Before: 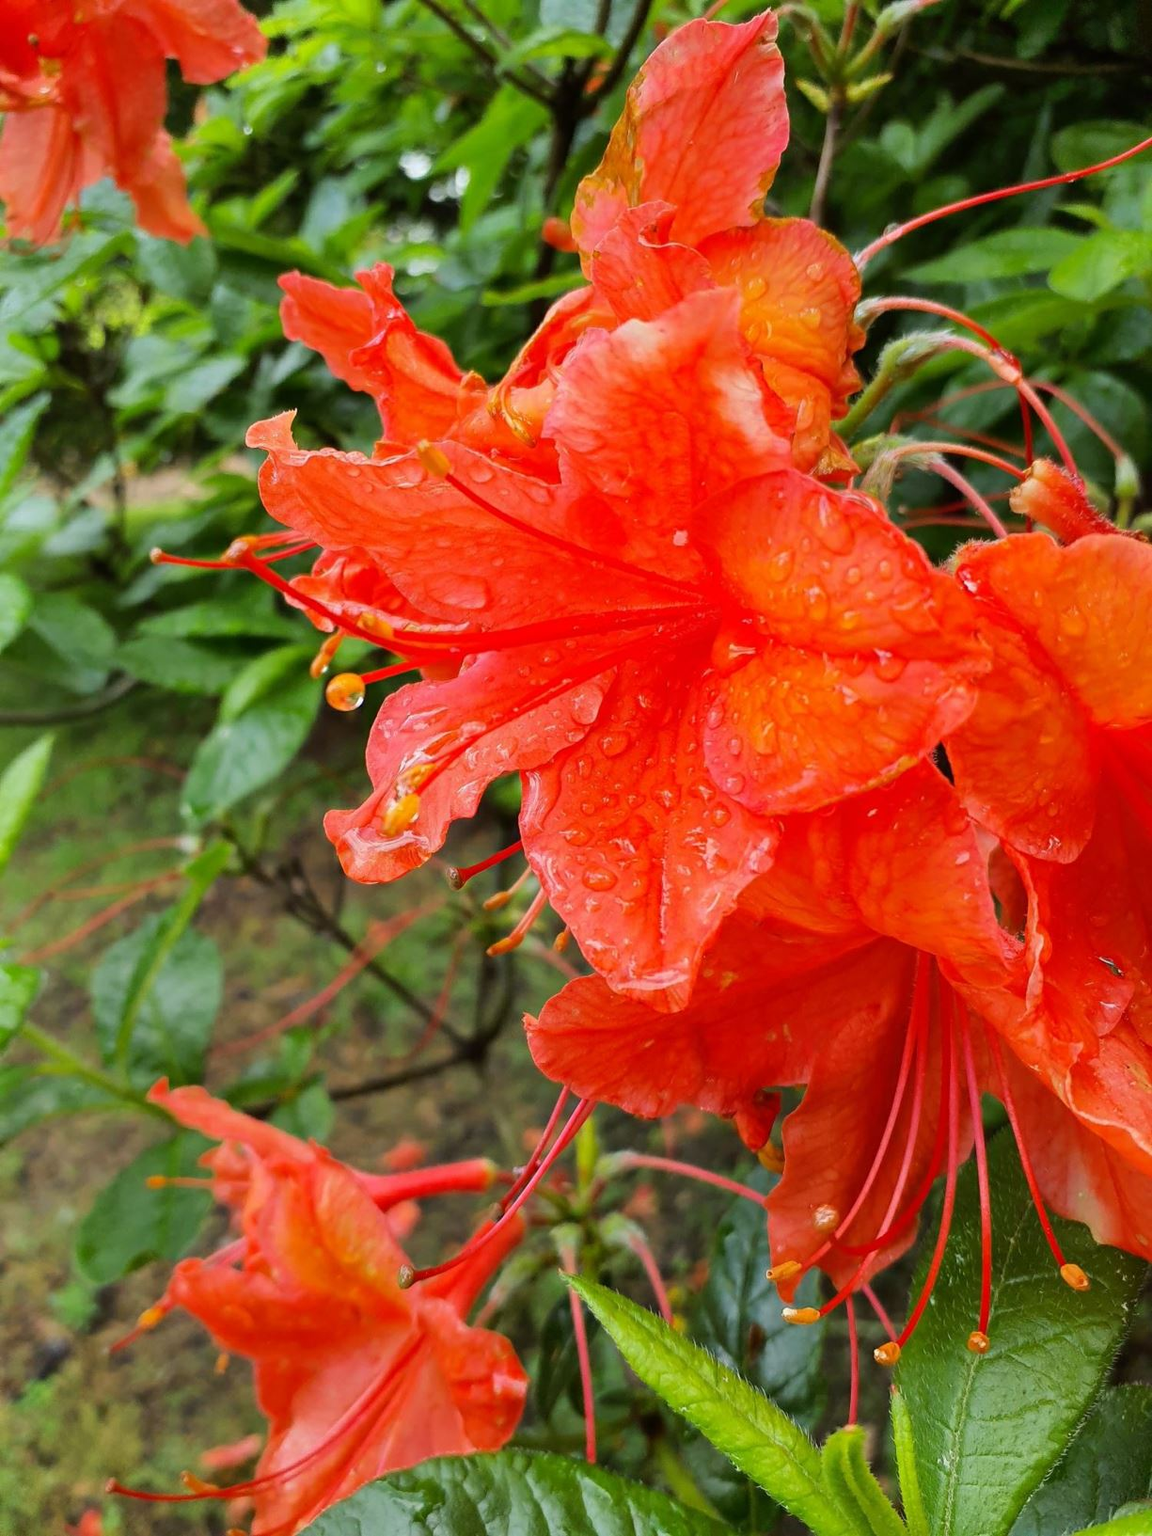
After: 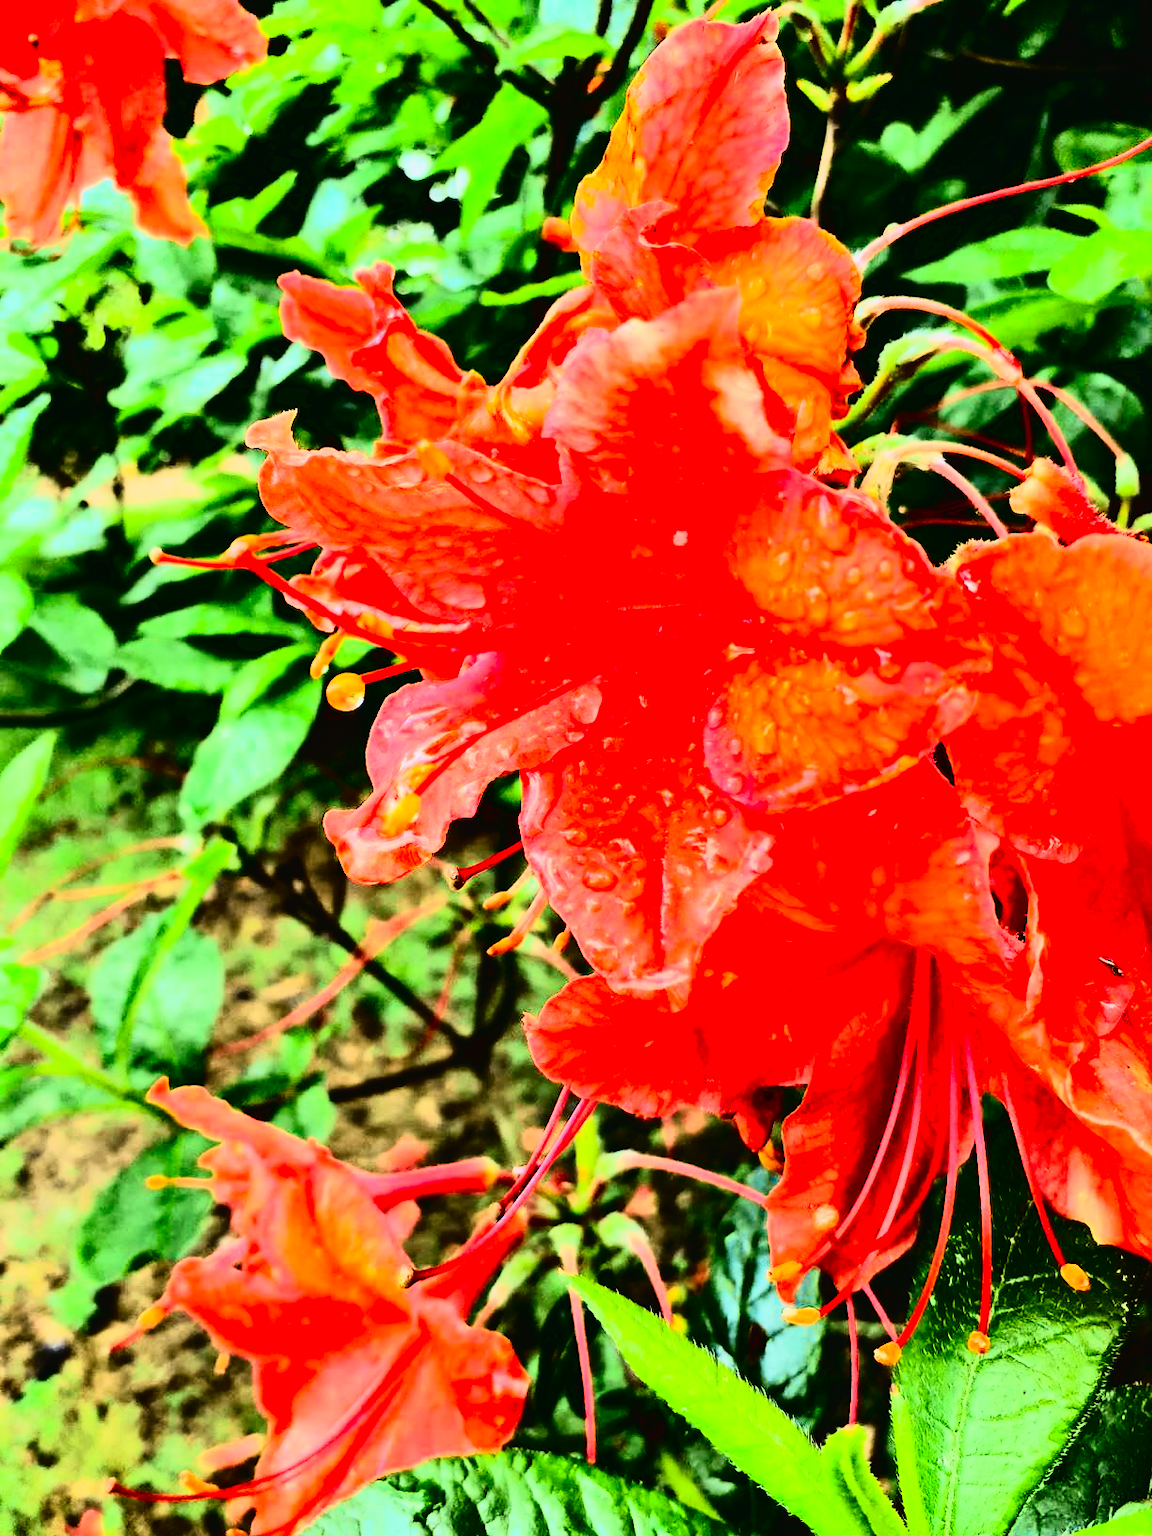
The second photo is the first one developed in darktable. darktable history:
contrast brightness saturation: contrast 0.21, brightness -0.11, saturation 0.21
tone curve: curves: ch0 [(0, 0.022) (0.114, 0.088) (0.282, 0.316) (0.446, 0.511) (0.613, 0.693) (0.786, 0.843) (0.999, 0.949)]; ch1 [(0, 0) (0.395, 0.343) (0.463, 0.427) (0.486, 0.474) (0.503, 0.5) (0.535, 0.522) (0.555, 0.546) (0.594, 0.614) (0.755, 0.793) (1, 1)]; ch2 [(0, 0) (0.369, 0.388) (0.449, 0.431) (0.501, 0.5) (0.528, 0.517) (0.561, 0.598) (0.697, 0.721) (1, 1)], color space Lab, independent channels, preserve colors none
rgb curve: curves: ch0 [(0, 0) (0.21, 0.15) (0.24, 0.21) (0.5, 0.75) (0.75, 0.96) (0.89, 0.99) (1, 1)]; ch1 [(0, 0.02) (0.21, 0.13) (0.25, 0.2) (0.5, 0.67) (0.75, 0.9) (0.89, 0.97) (1, 1)]; ch2 [(0, 0.02) (0.21, 0.13) (0.25, 0.2) (0.5, 0.67) (0.75, 0.9) (0.89, 0.97) (1, 1)], compensate middle gray true
contrast equalizer: y [[0.545, 0.572, 0.59, 0.59, 0.571, 0.545], [0.5 ×6], [0.5 ×6], [0 ×6], [0 ×6]]
